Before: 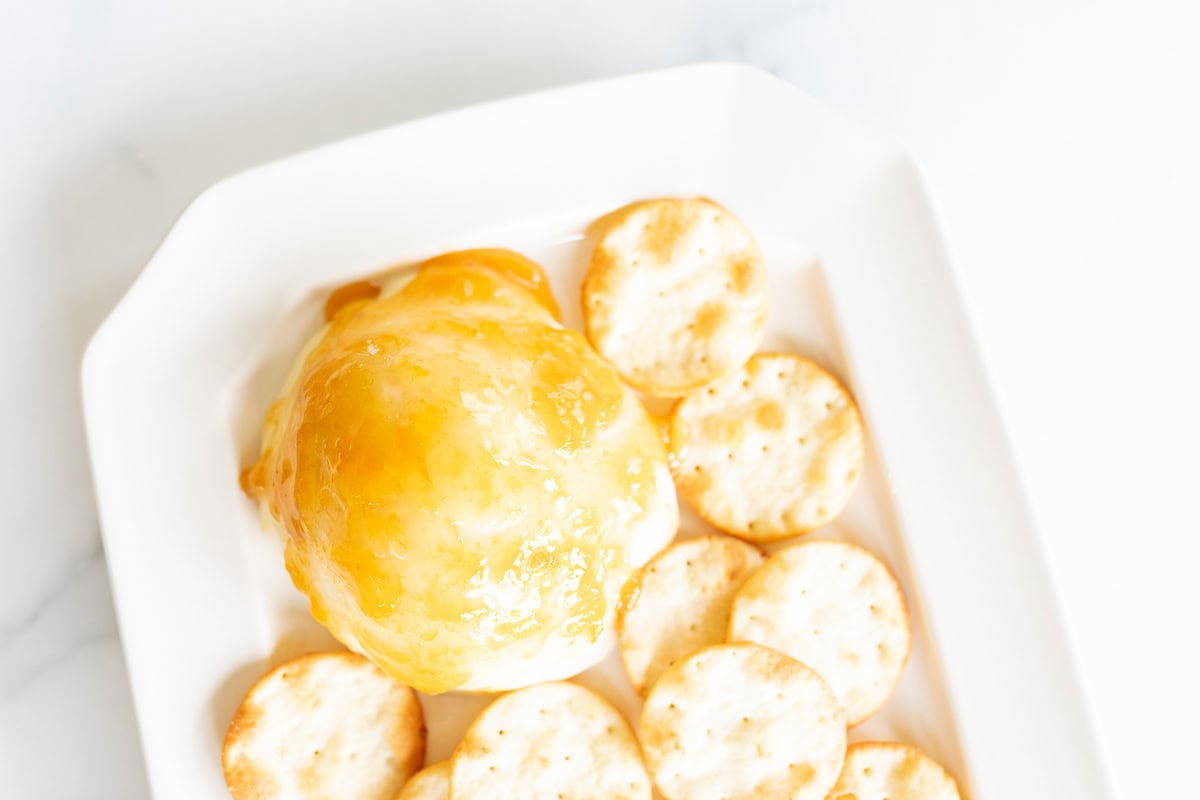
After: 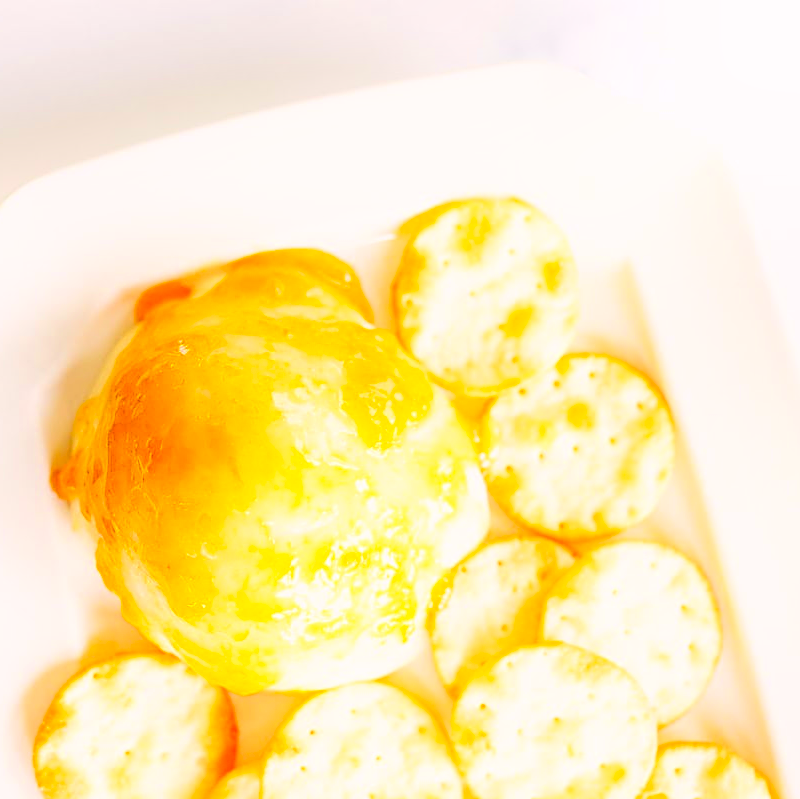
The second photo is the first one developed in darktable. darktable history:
bloom: size 13.65%, threshold 98.39%, strength 4.82%
white balance: red 1, blue 1
crop and rotate: left 15.754%, right 17.579%
color correction: highlights a* 3.22, highlights b* 1.93, saturation 1.19
color zones: curves: ch0 [(0, 0.613) (0.01, 0.613) (0.245, 0.448) (0.498, 0.529) (0.642, 0.665) (0.879, 0.777) (0.99, 0.613)]; ch1 [(0, 0) (0.143, 0) (0.286, 0) (0.429, 0) (0.571, 0) (0.714, 0) (0.857, 0)], mix -138.01%
sharpen: amount 1
